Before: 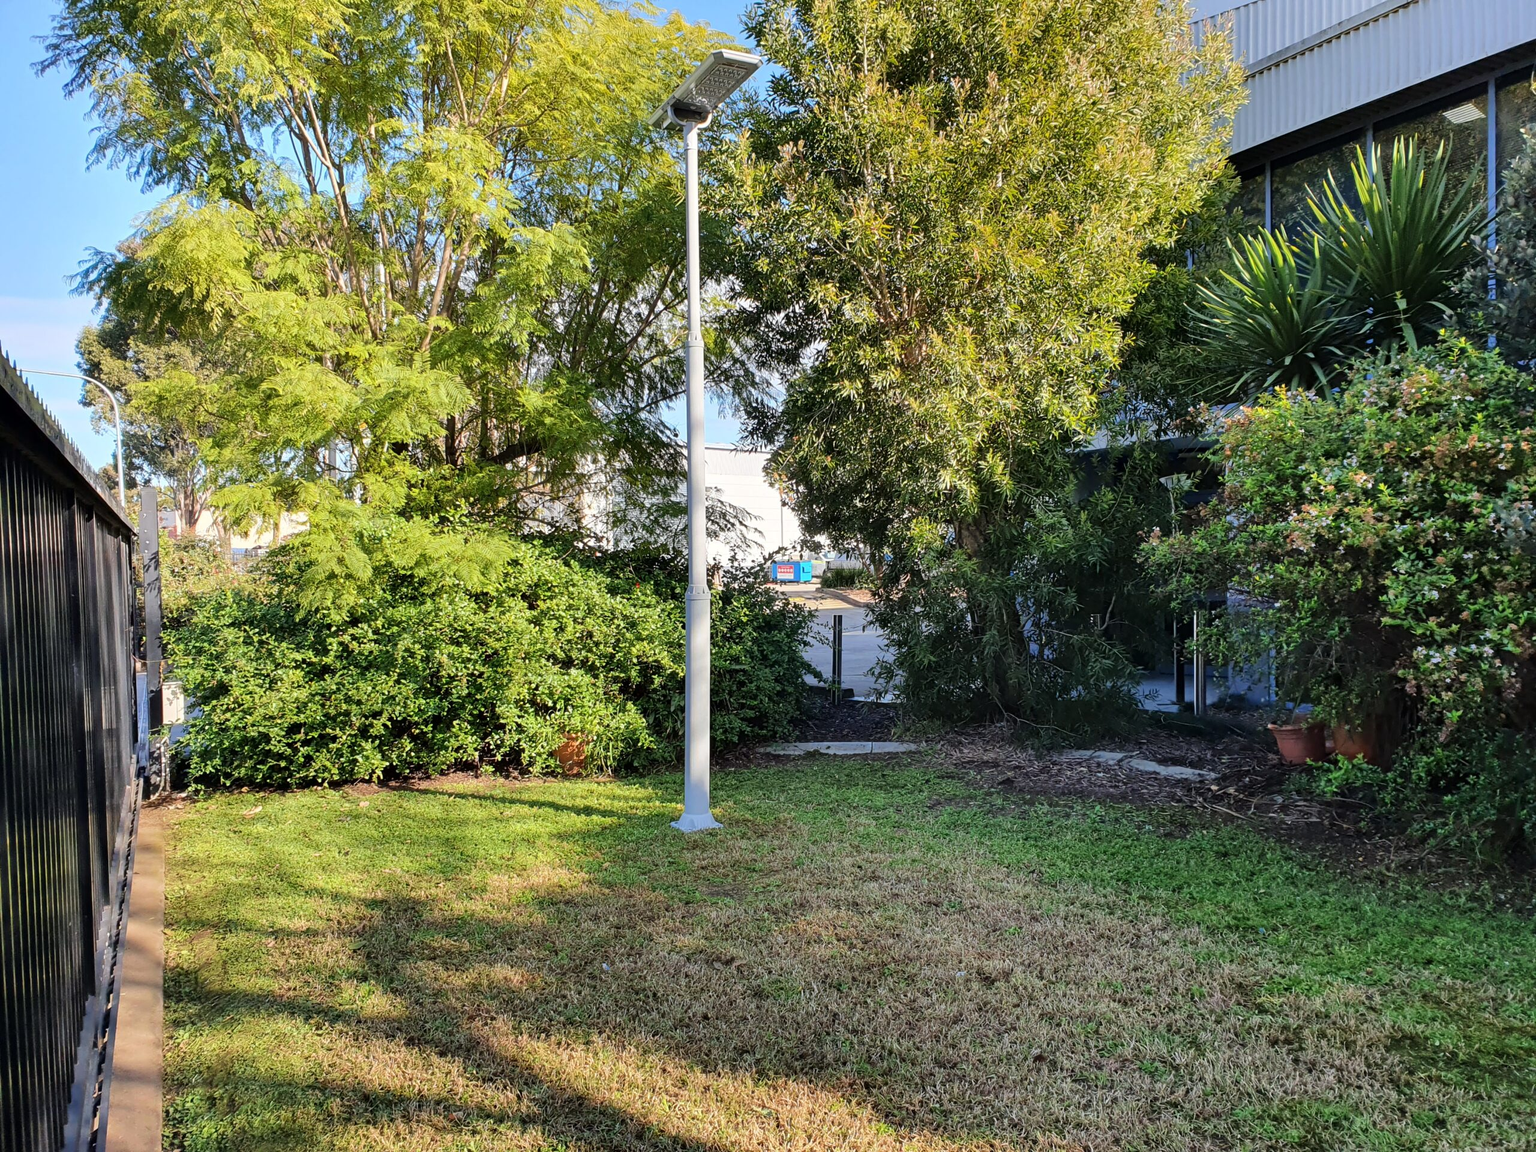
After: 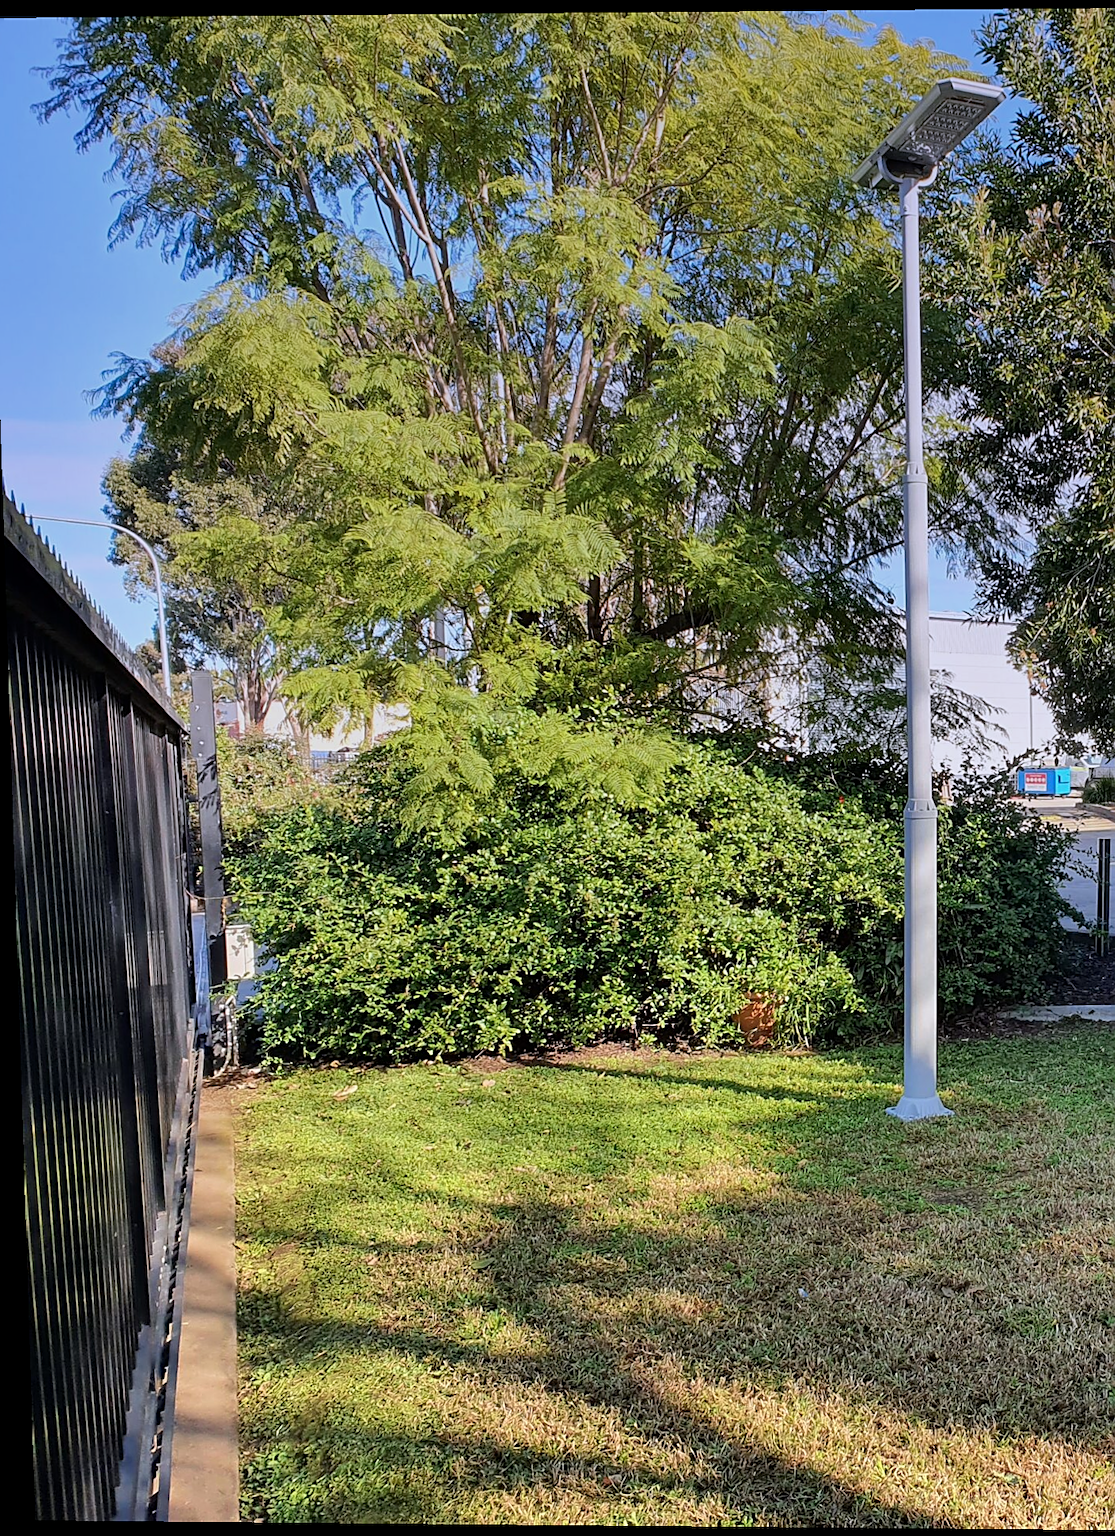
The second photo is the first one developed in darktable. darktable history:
sharpen: on, module defaults
crop: left 0.587%, right 45.588%, bottom 0.086%
rotate and perspective: lens shift (vertical) 0.048, lens shift (horizontal) -0.024, automatic cropping off
graduated density: hue 238.83°, saturation 50%
